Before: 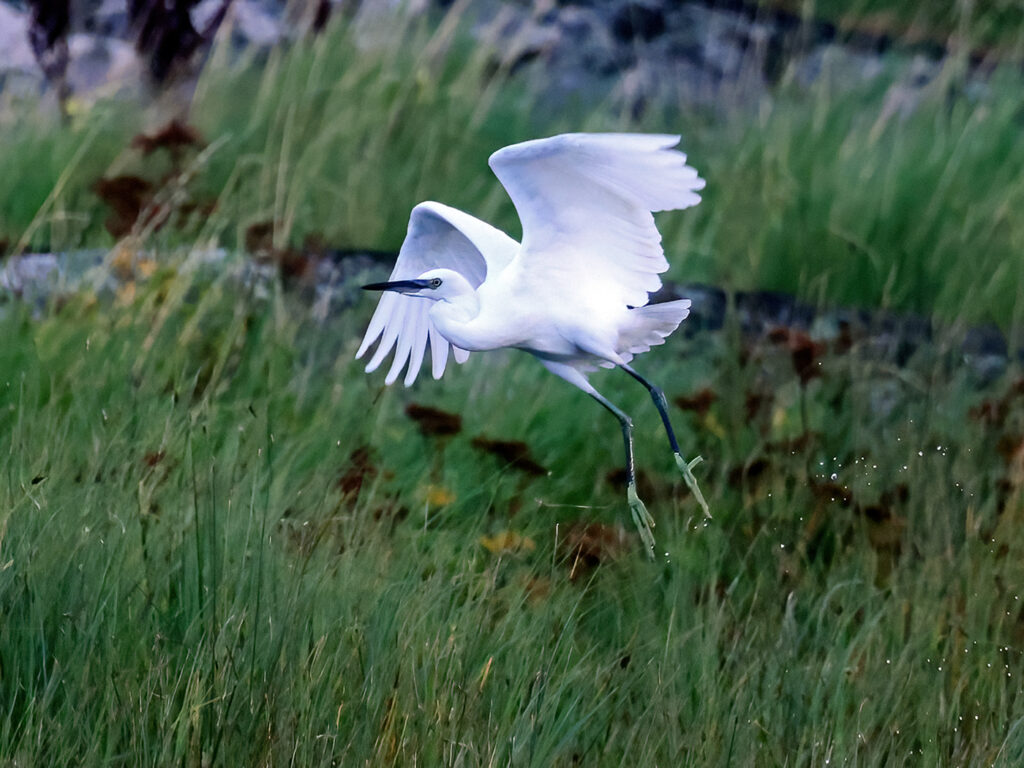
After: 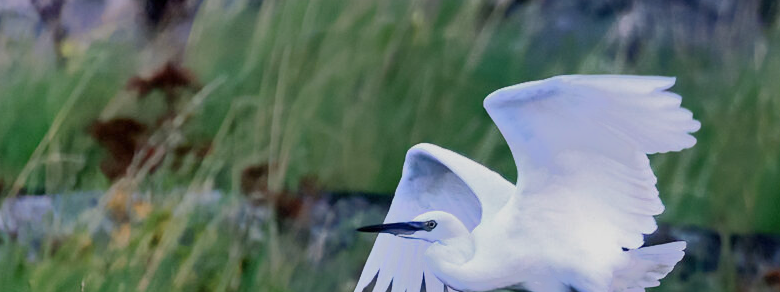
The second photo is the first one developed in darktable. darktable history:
crop: left 0.579%, top 7.627%, right 23.167%, bottom 54.275%
tone equalizer: -7 EV -0.63 EV, -6 EV 1 EV, -5 EV -0.45 EV, -4 EV 0.43 EV, -3 EV 0.41 EV, -2 EV 0.15 EV, -1 EV -0.15 EV, +0 EV -0.39 EV, smoothing diameter 25%, edges refinement/feathering 10, preserve details guided filter
